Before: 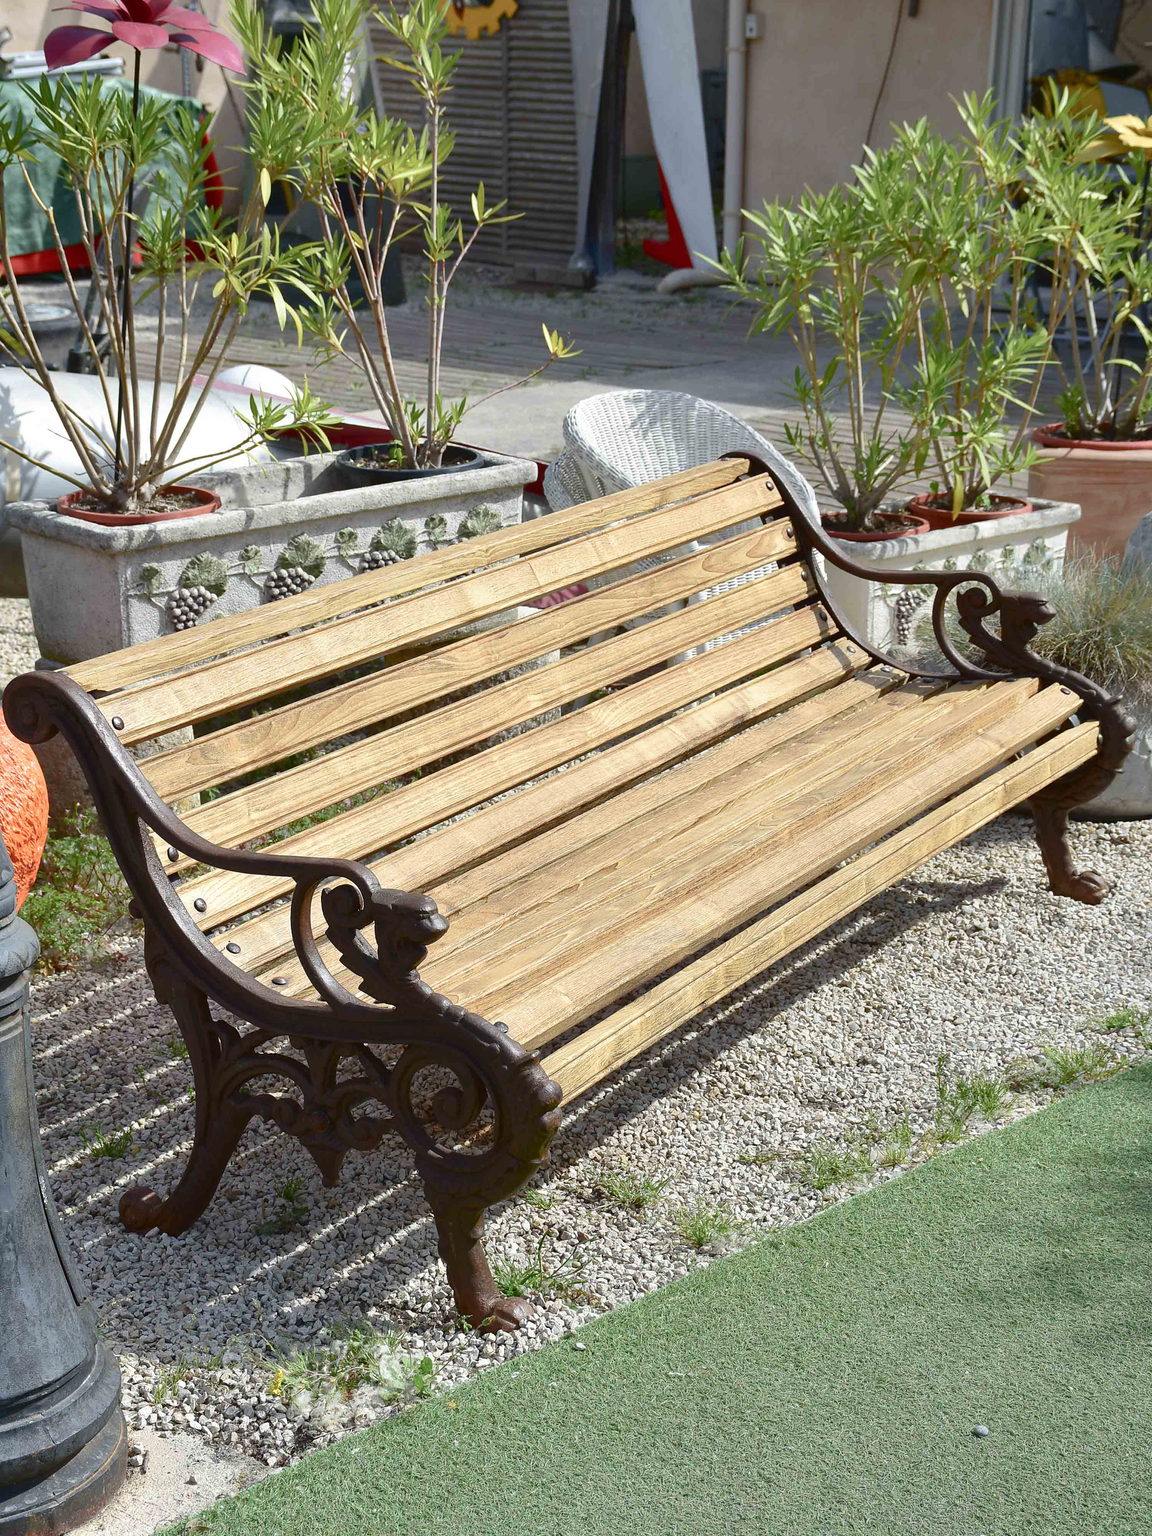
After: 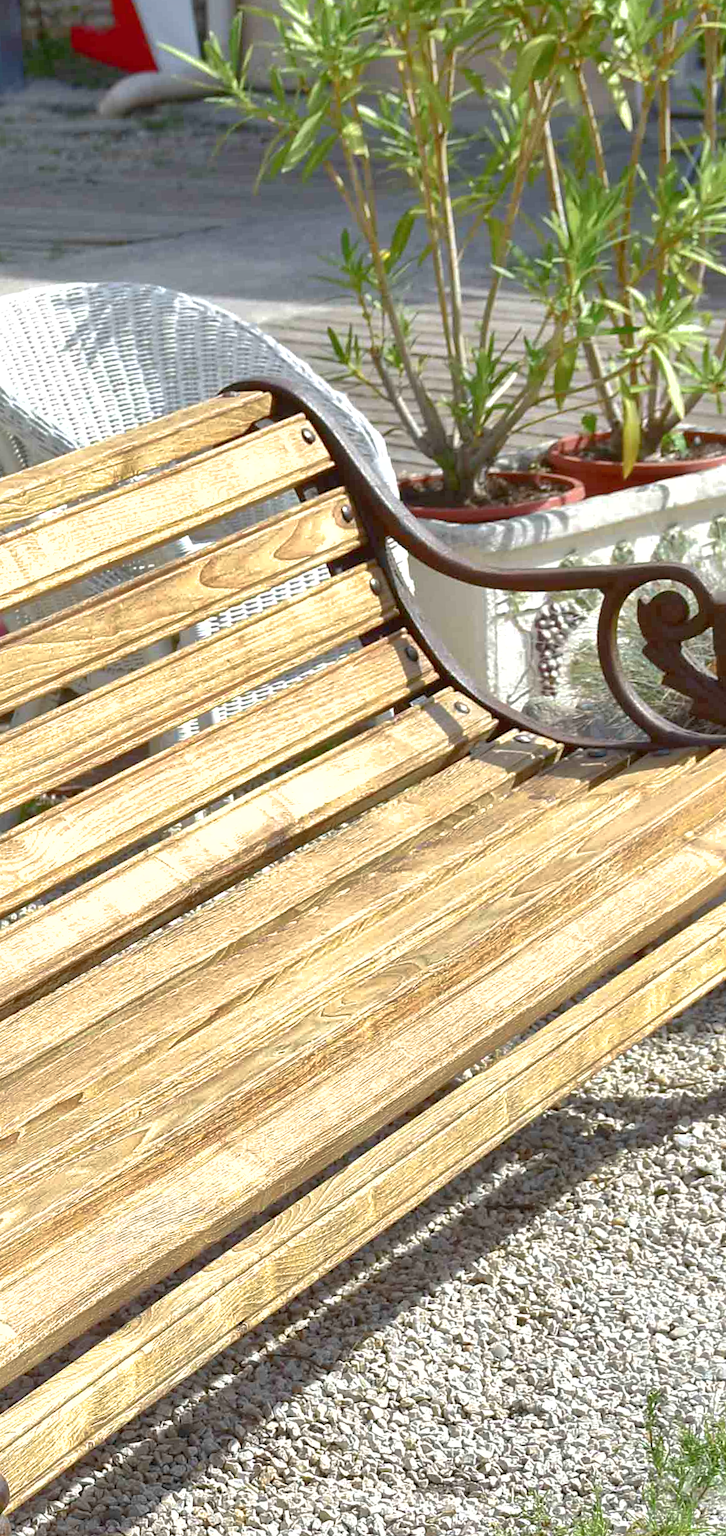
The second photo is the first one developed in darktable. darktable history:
exposure: black level correction 0.001, exposure 0.5 EV, compensate exposure bias true, compensate highlight preservation false
shadows and highlights: on, module defaults
crop and rotate: left 49.936%, top 10.094%, right 13.136%, bottom 24.256%
rotate and perspective: rotation -3°, crop left 0.031, crop right 0.968, crop top 0.07, crop bottom 0.93
